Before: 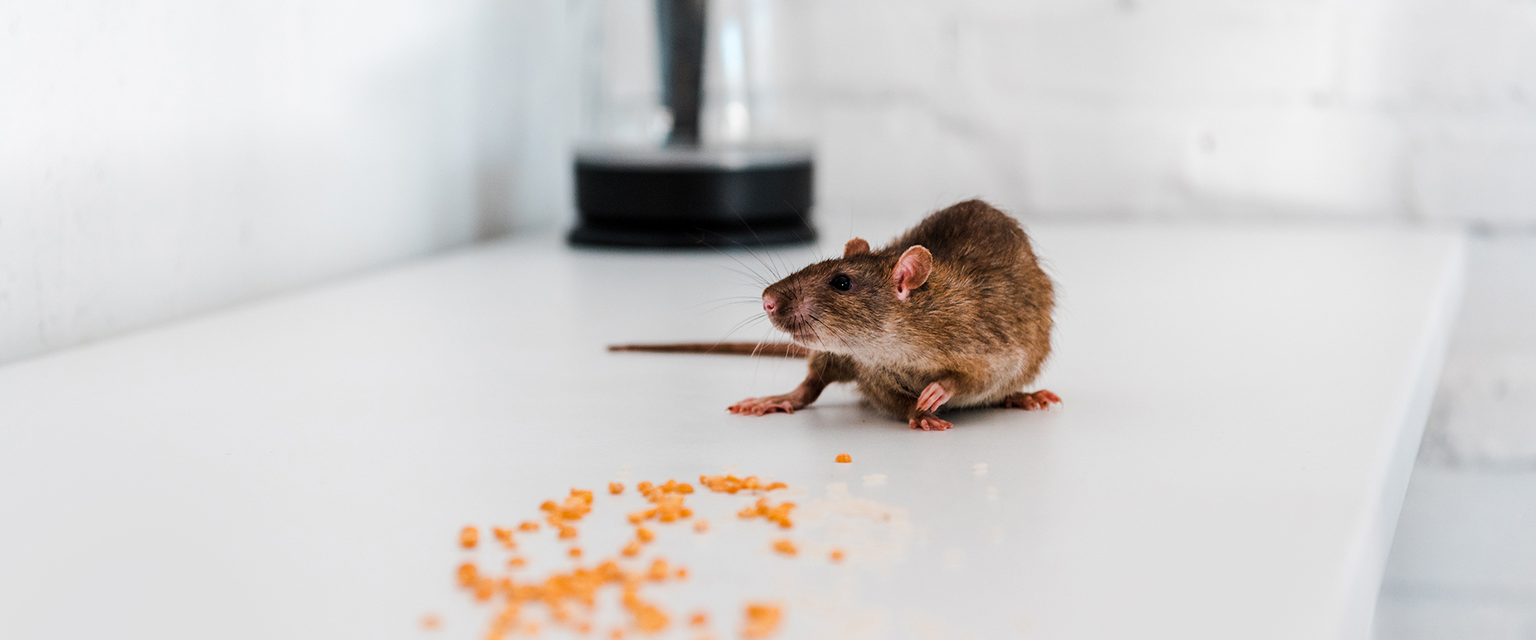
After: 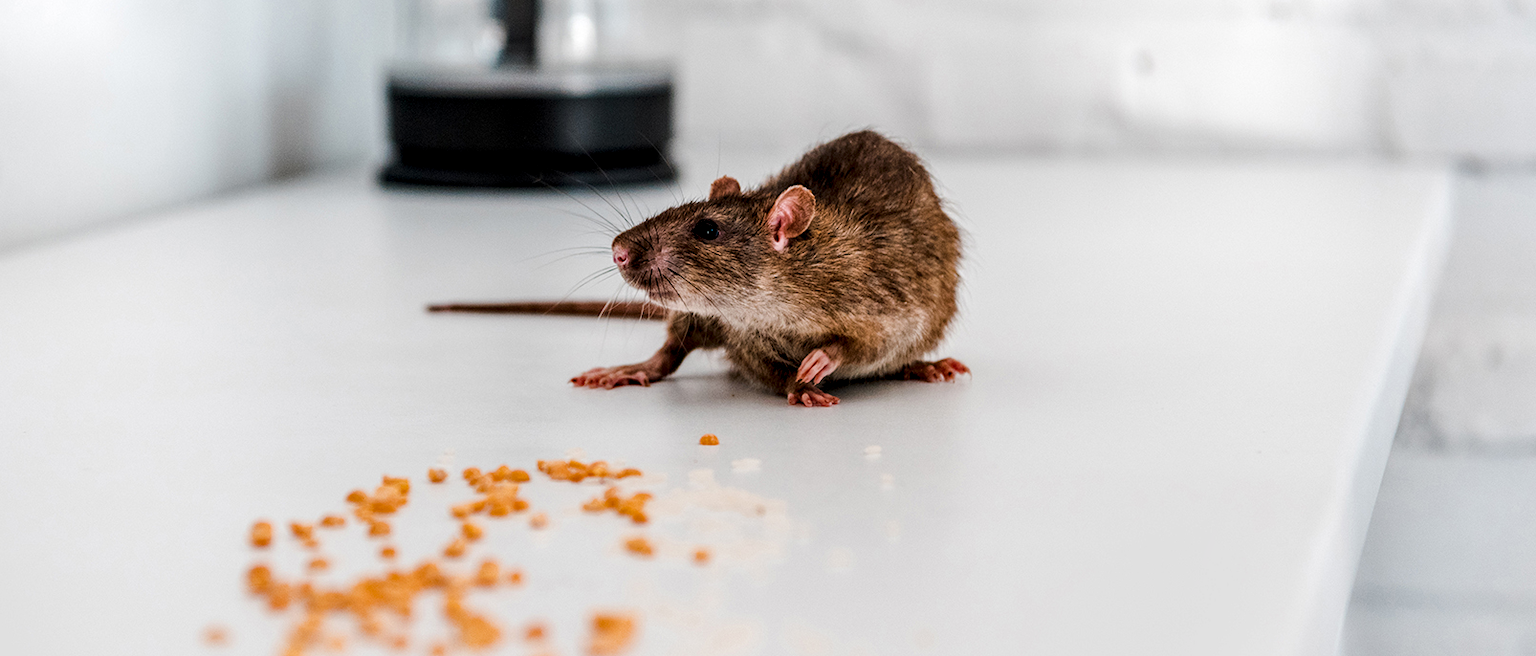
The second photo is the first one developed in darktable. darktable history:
local contrast: detail 150%
crop: left 16.315%, top 14.246%
